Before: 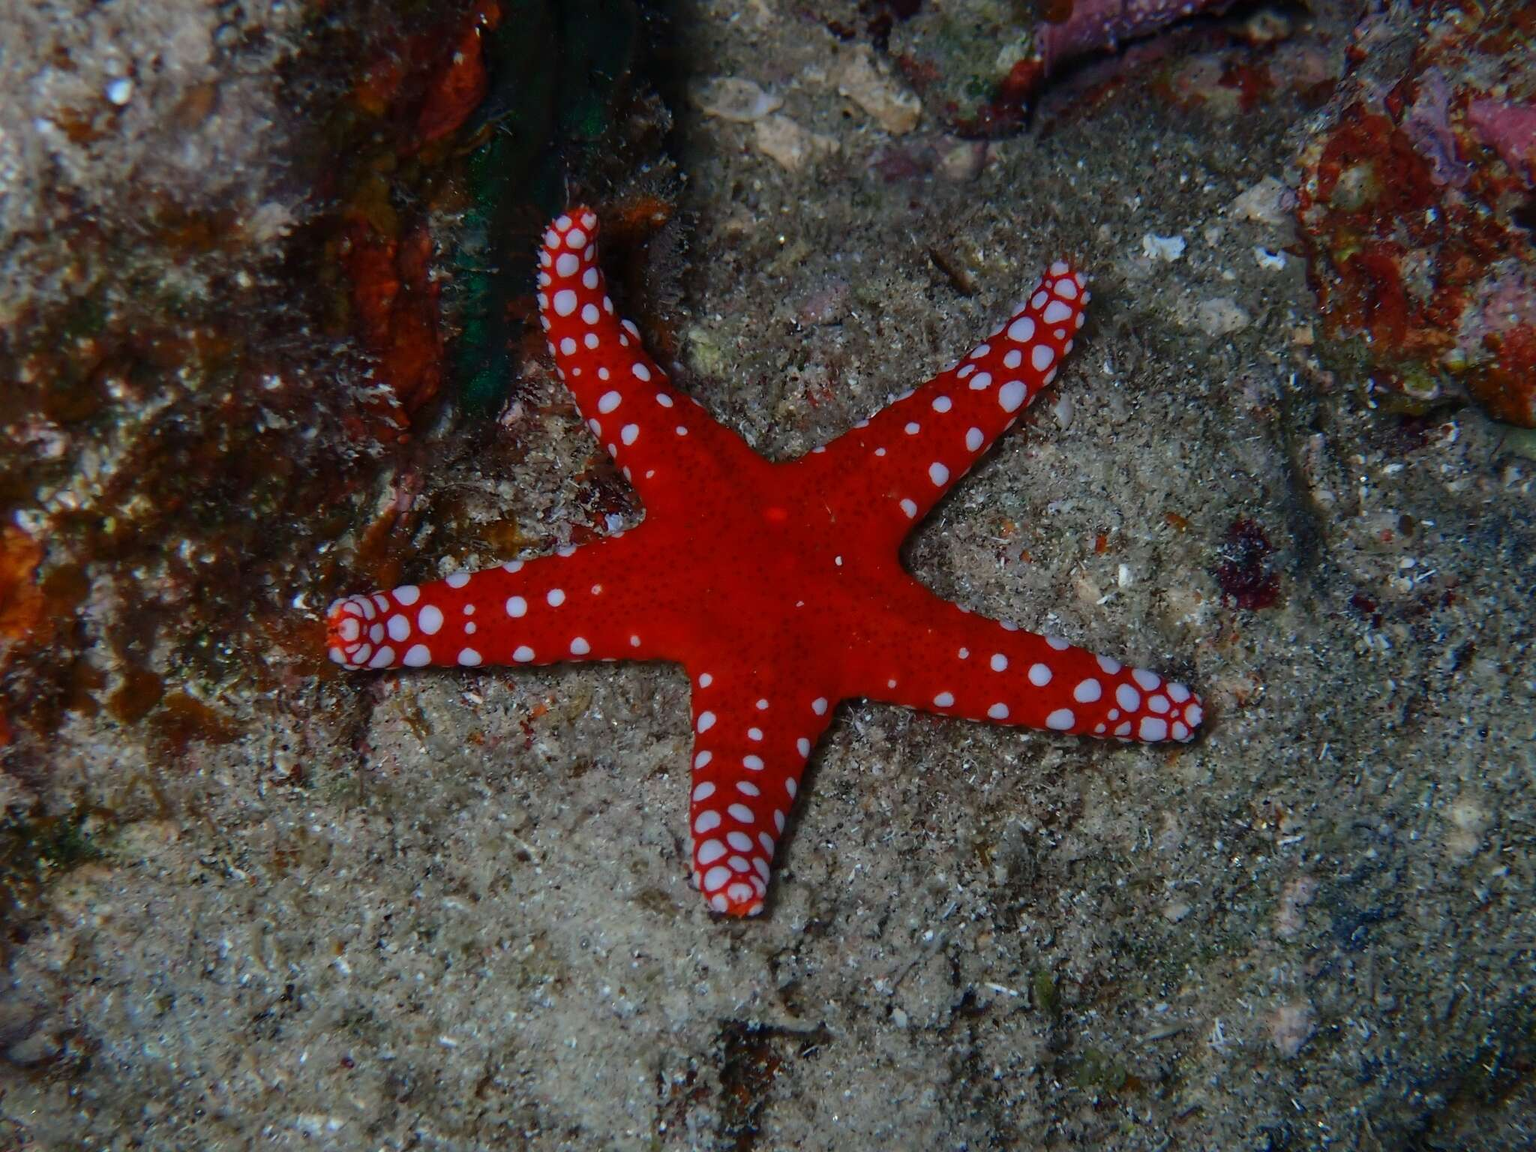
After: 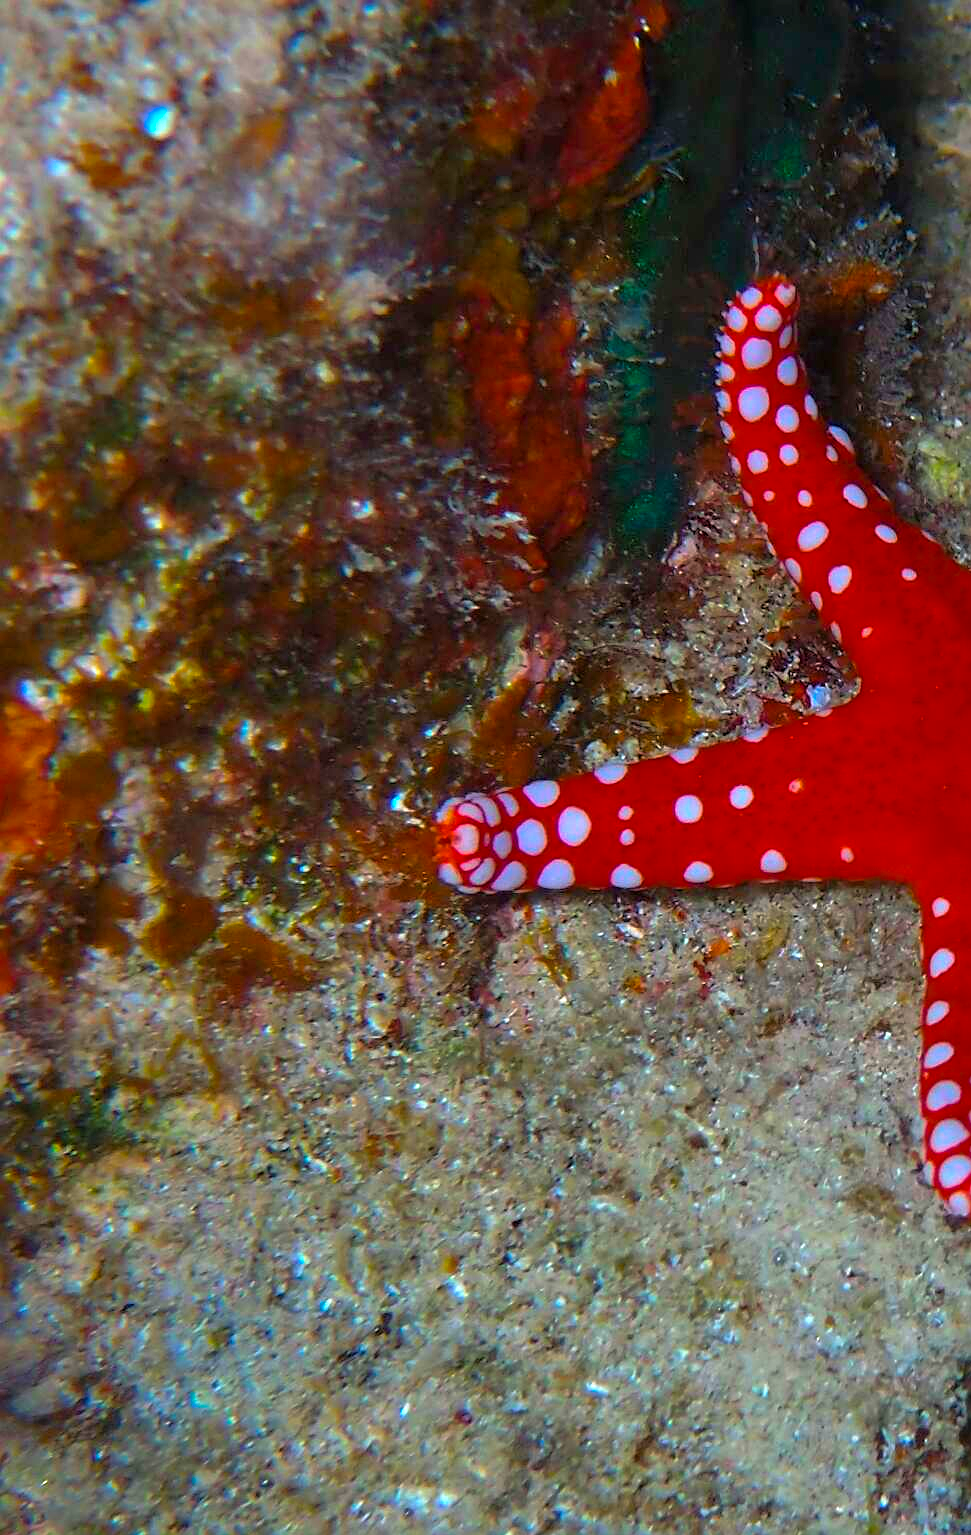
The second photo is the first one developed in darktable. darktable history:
sharpen: on, module defaults
exposure: black level correction 0, exposure 0.954 EV, compensate highlight preservation false
crop and rotate: left 0.016%, top 0%, right 52.563%
tone equalizer: -8 EV 0.251 EV, -7 EV 0.44 EV, -6 EV 0.414 EV, -5 EV 0.246 EV, -3 EV -0.283 EV, -2 EV -0.41 EV, -1 EV -0.439 EV, +0 EV -0.25 EV, edges refinement/feathering 500, mask exposure compensation -1.57 EV, preserve details no
color balance rgb: linear chroma grading › highlights 99.629%, linear chroma grading › global chroma 23.394%, perceptual saturation grading › global saturation 0.352%, contrast 5.668%
